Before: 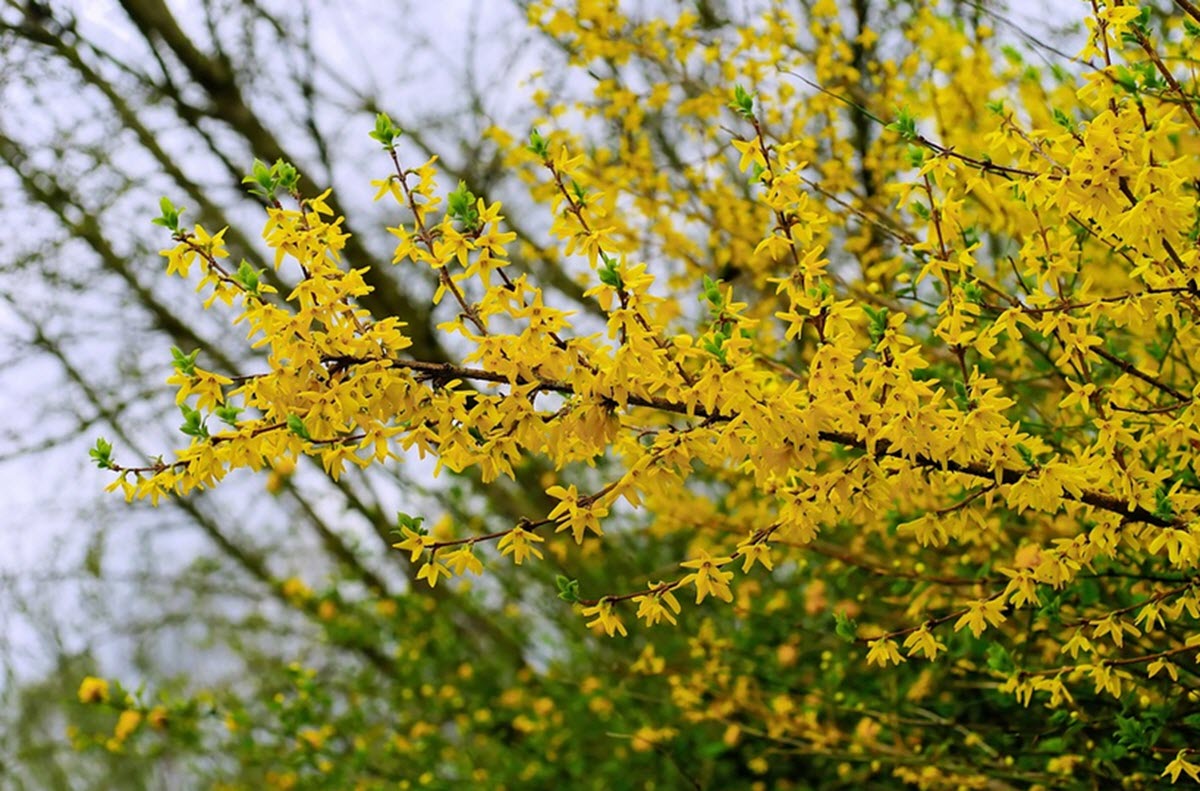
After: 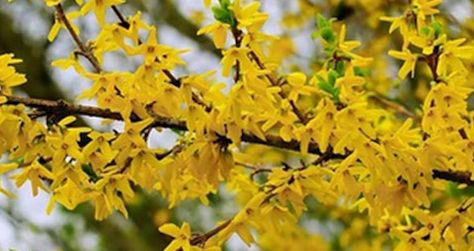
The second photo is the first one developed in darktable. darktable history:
rotate and perspective: rotation 0.226°, lens shift (vertical) -0.042, crop left 0.023, crop right 0.982, crop top 0.006, crop bottom 0.994
crop: left 31.751%, top 32.172%, right 27.8%, bottom 35.83%
